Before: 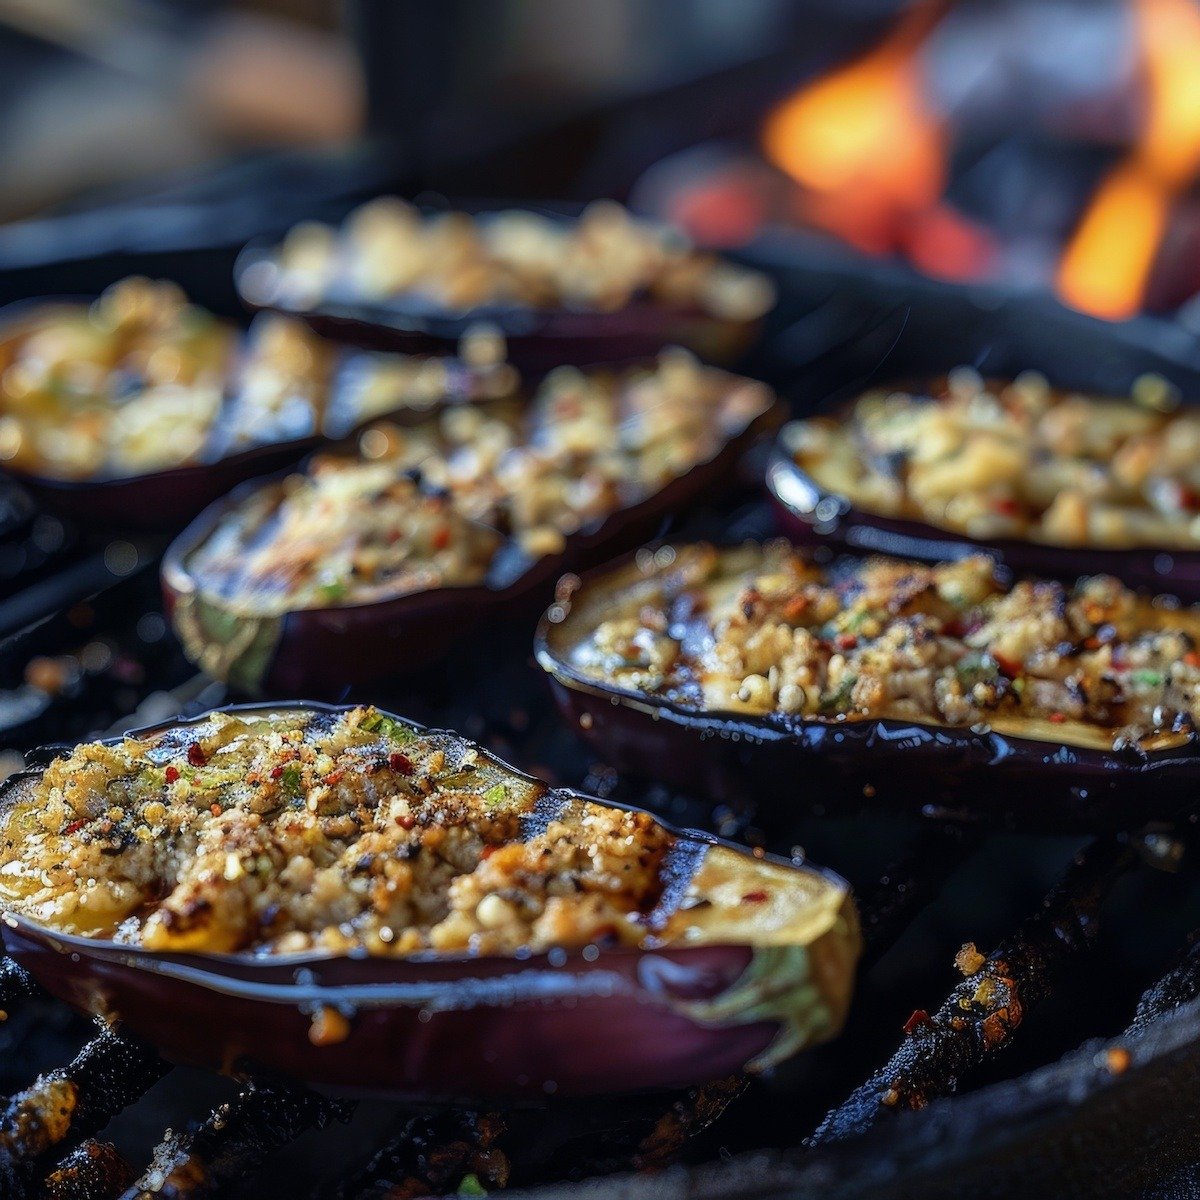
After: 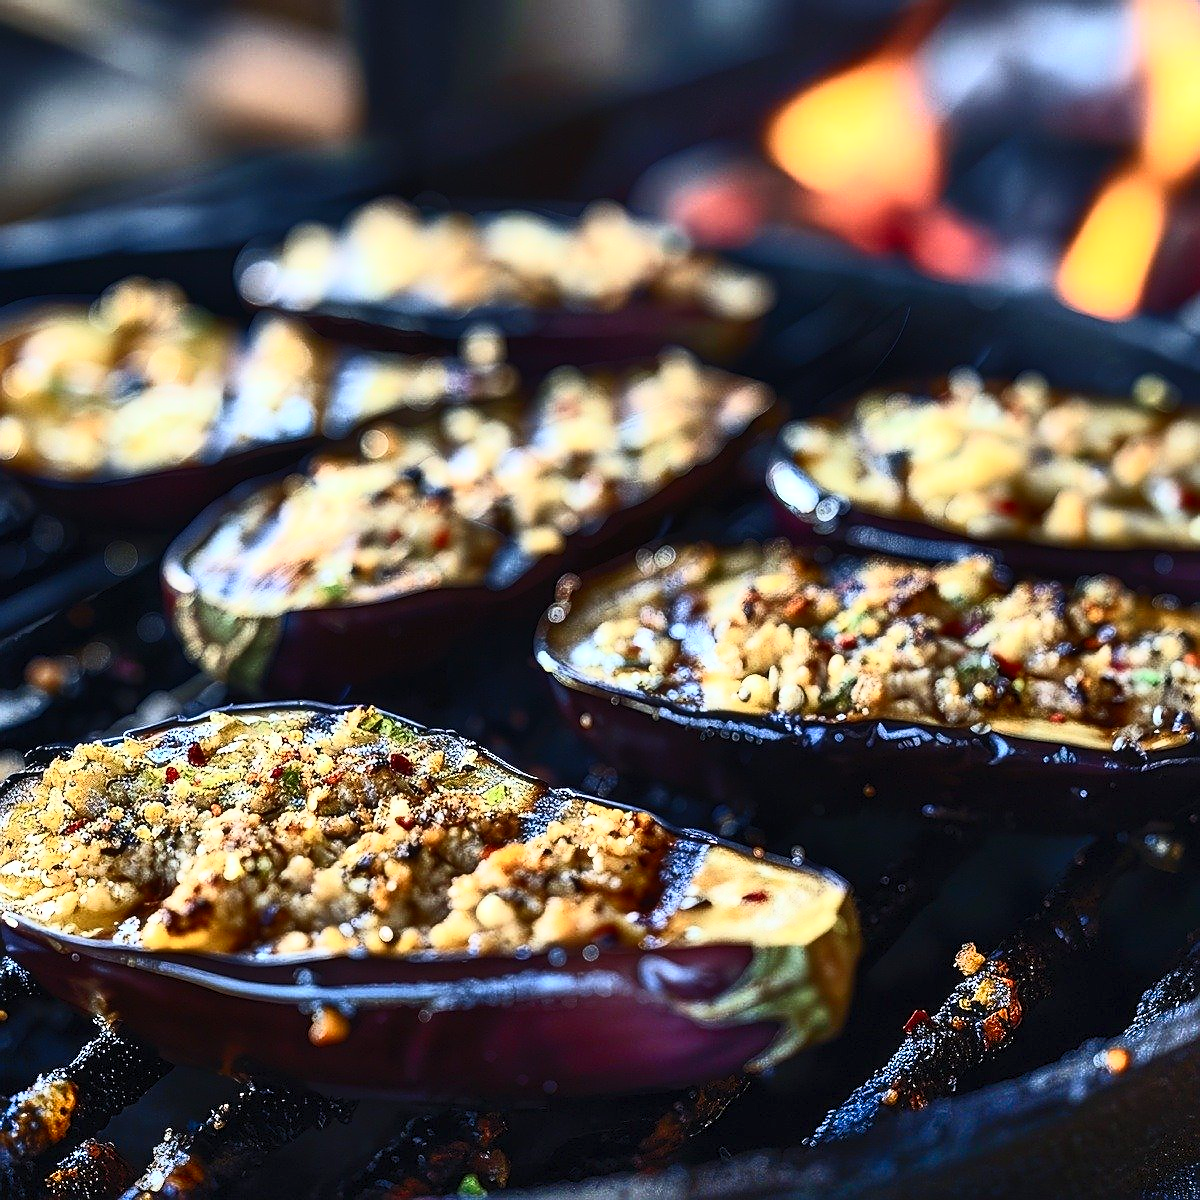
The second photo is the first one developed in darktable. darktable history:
sharpen: on, module defaults
shadows and highlights: soften with gaussian
contrast brightness saturation: contrast 0.62, brightness 0.34, saturation 0.14
